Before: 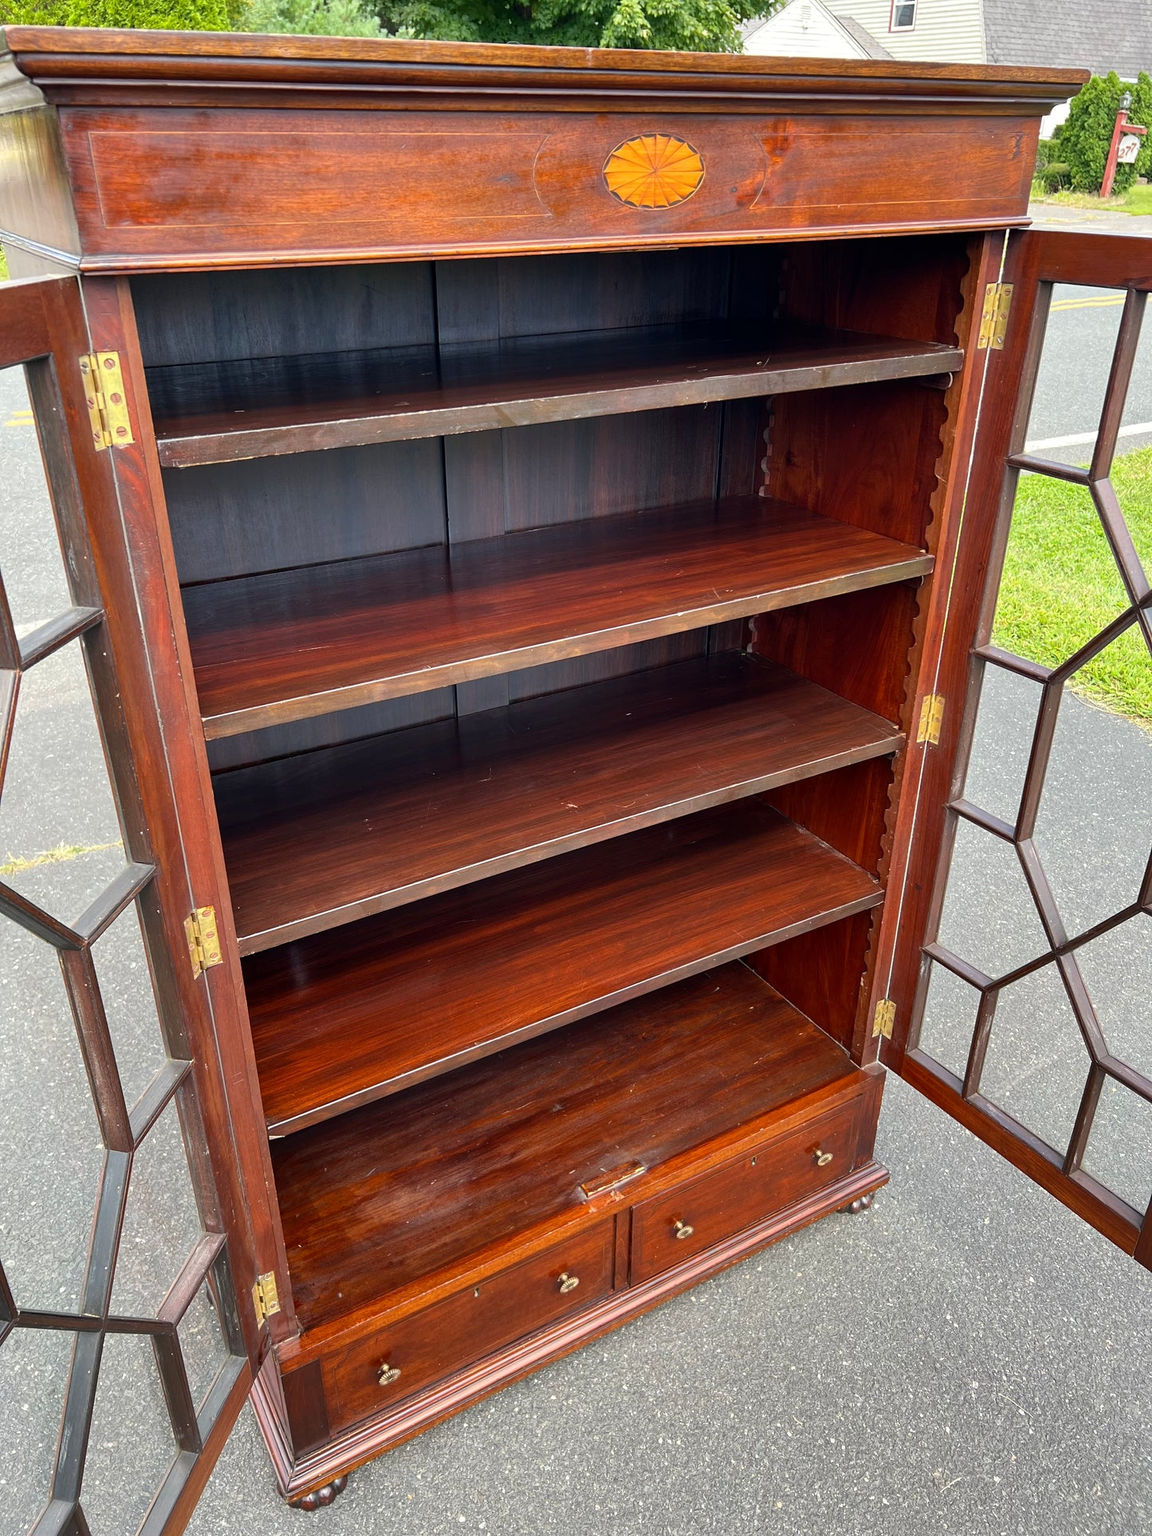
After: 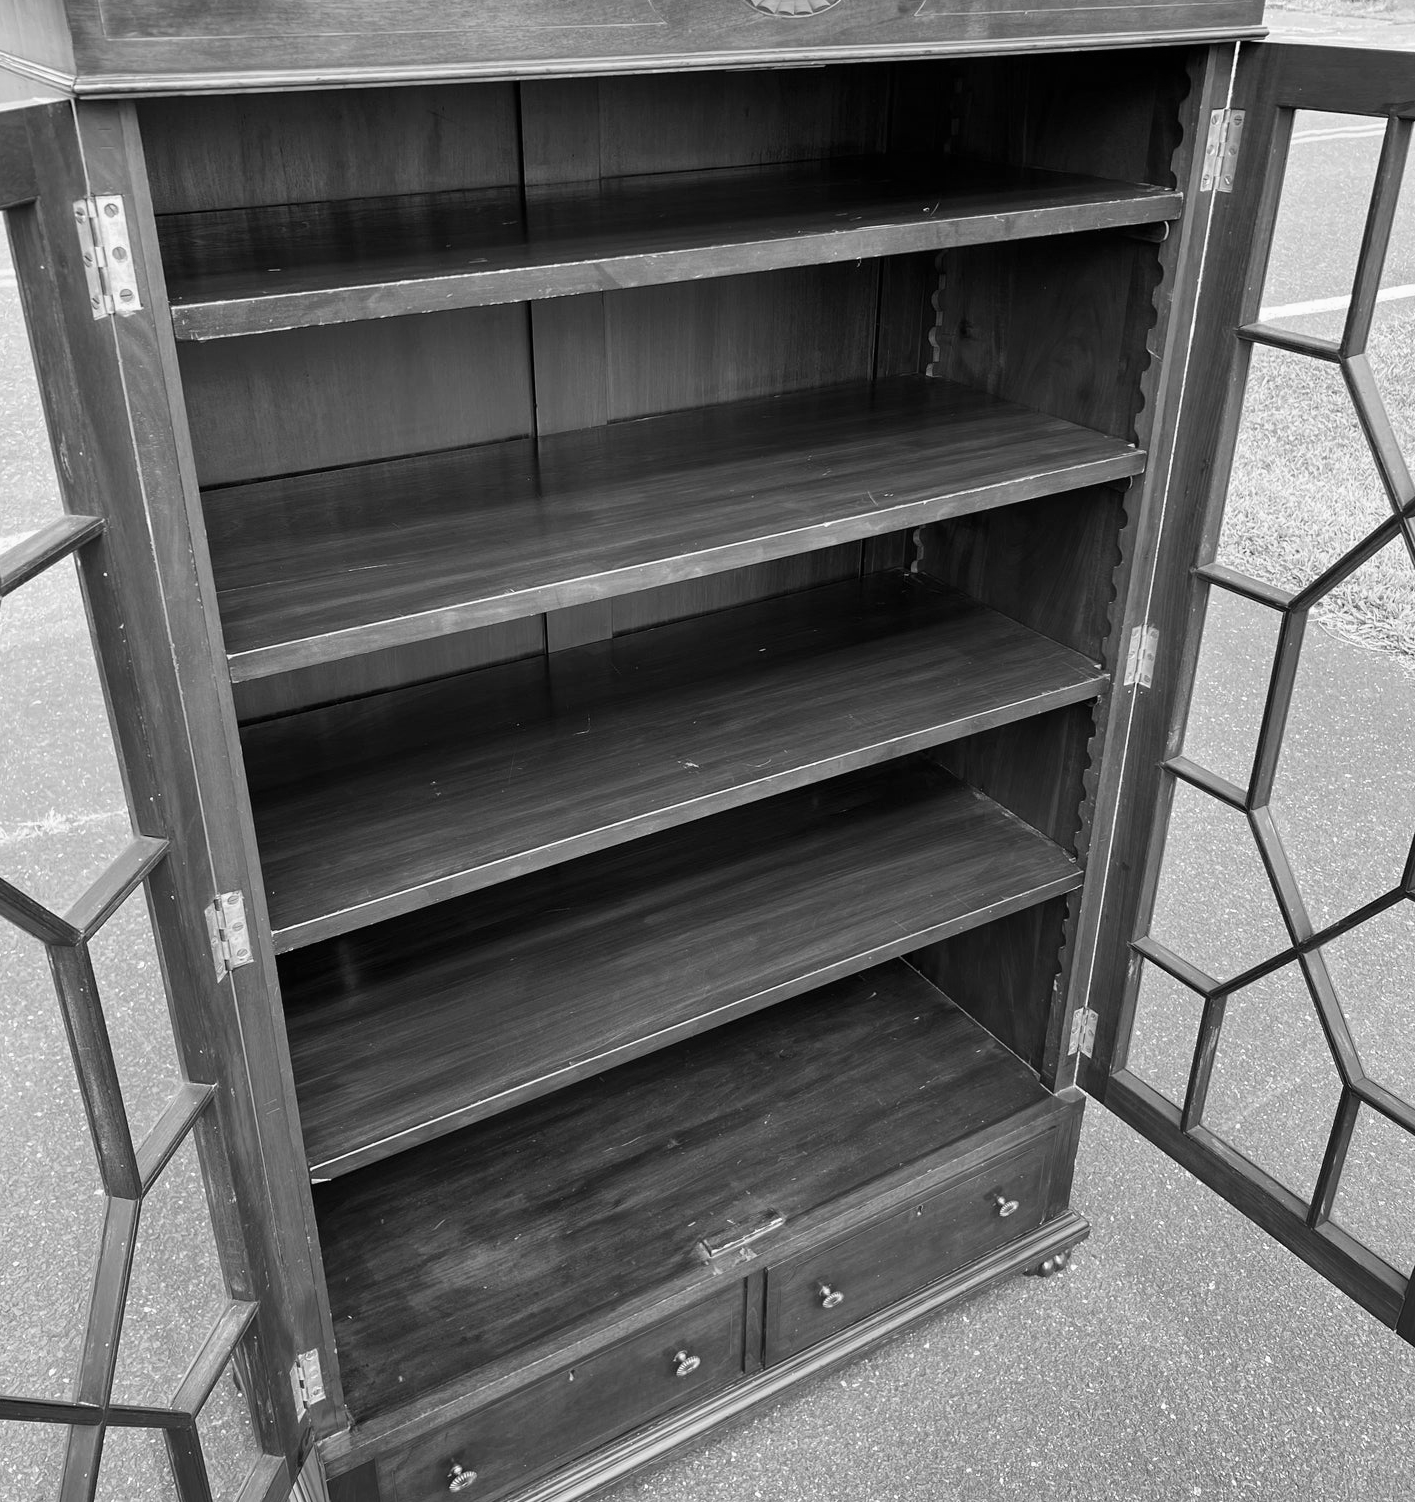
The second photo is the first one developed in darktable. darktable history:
color correction: highlights a* 6.27, highlights b* 8.19, shadows a* 5.94, shadows b* 7.23, saturation 0.9
monochrome: a -3.63, b -0.465
color calibration: illuminant as shot in camera, x 0.462, y 0.419, temperature 2651.64 K
crop and rotate: left 1.814%, top 12.818%, right 0.25%, bottom 9.225%
